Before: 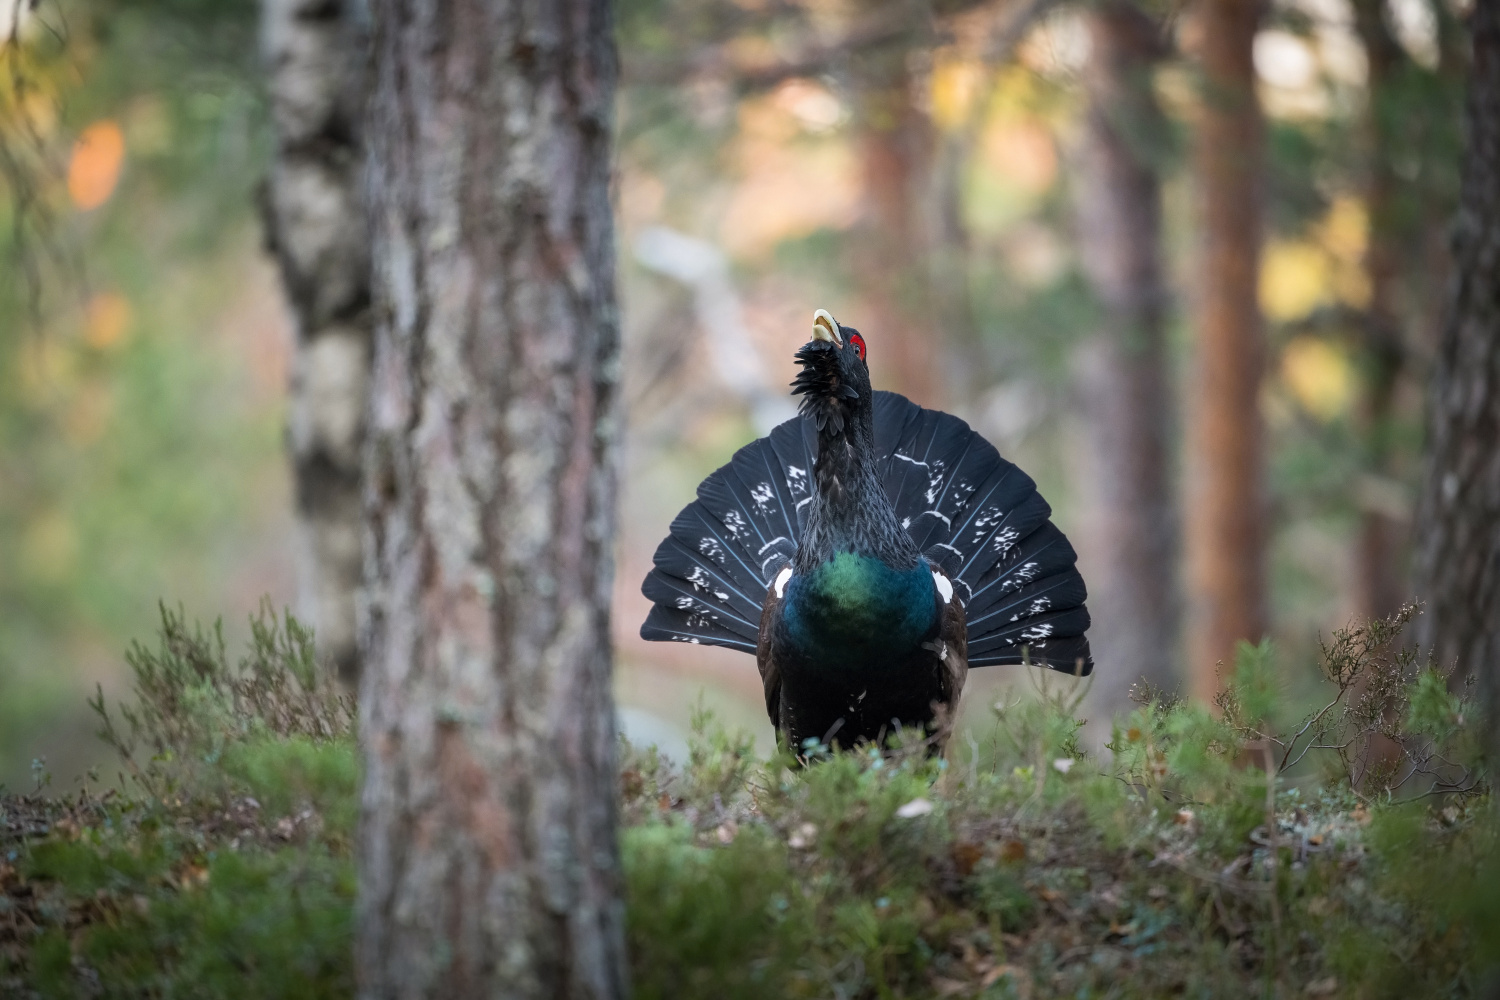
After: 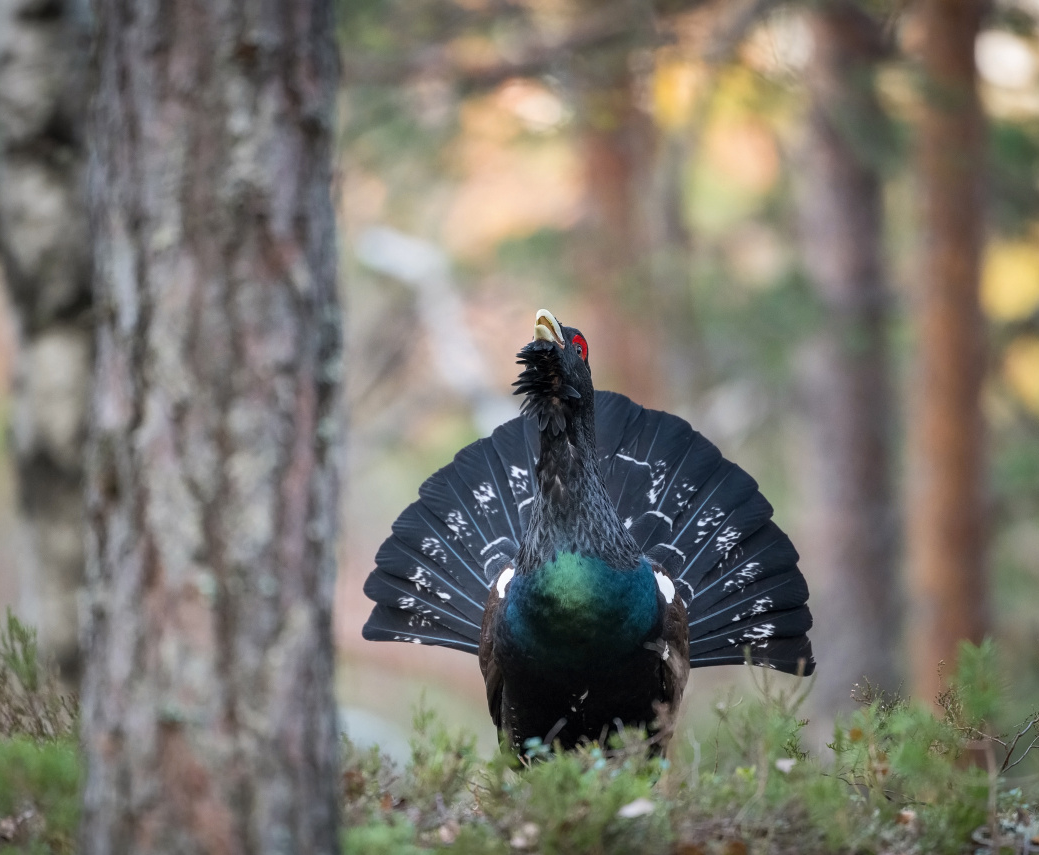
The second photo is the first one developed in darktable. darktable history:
crop: left 18.546%, right 12.177%, bottom 14.214%
shadows and highlights: soften with gaussian
